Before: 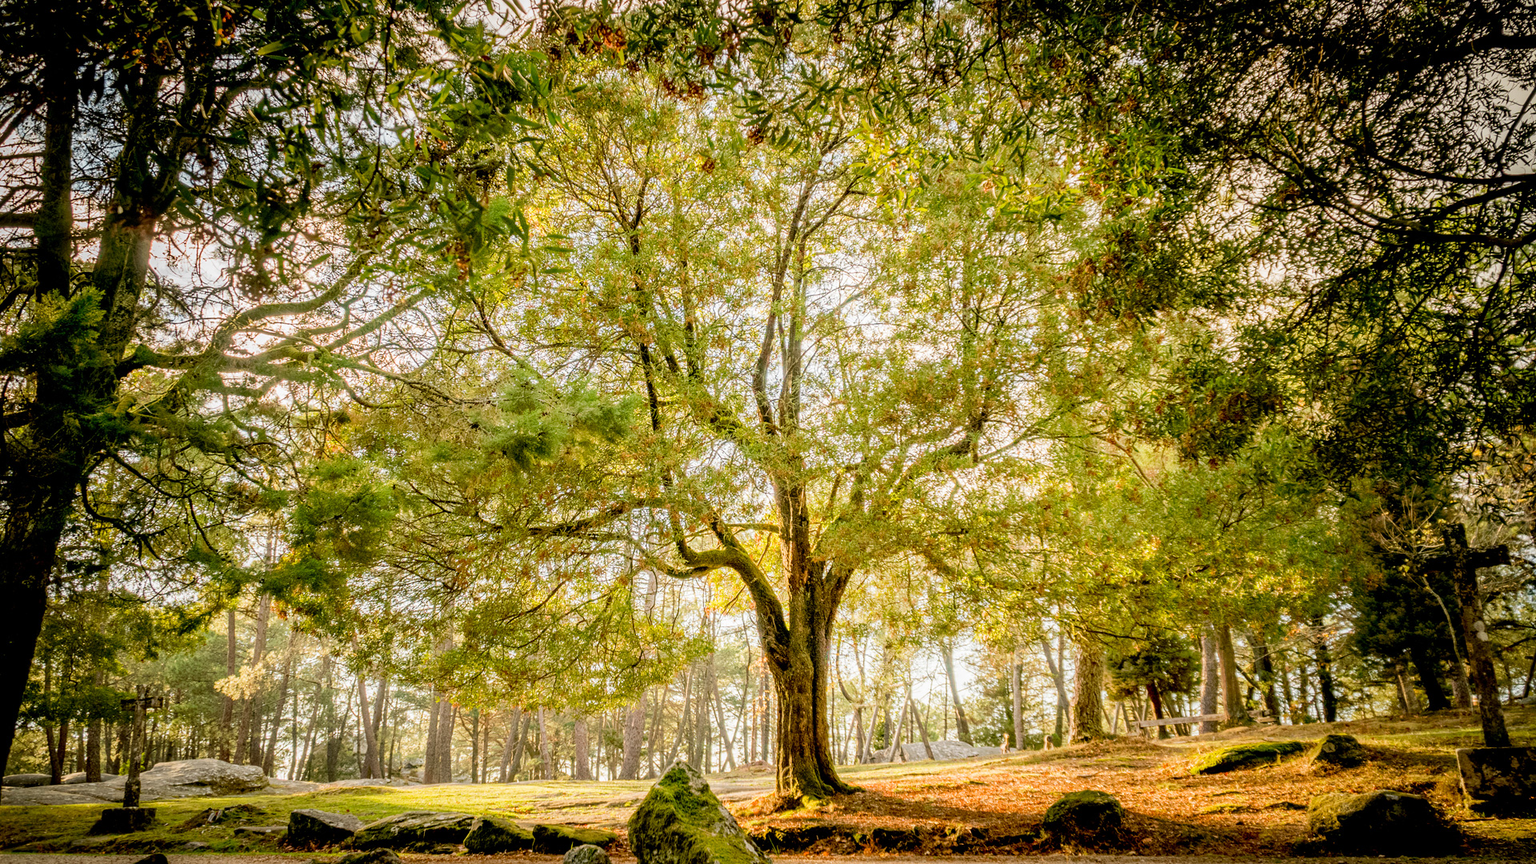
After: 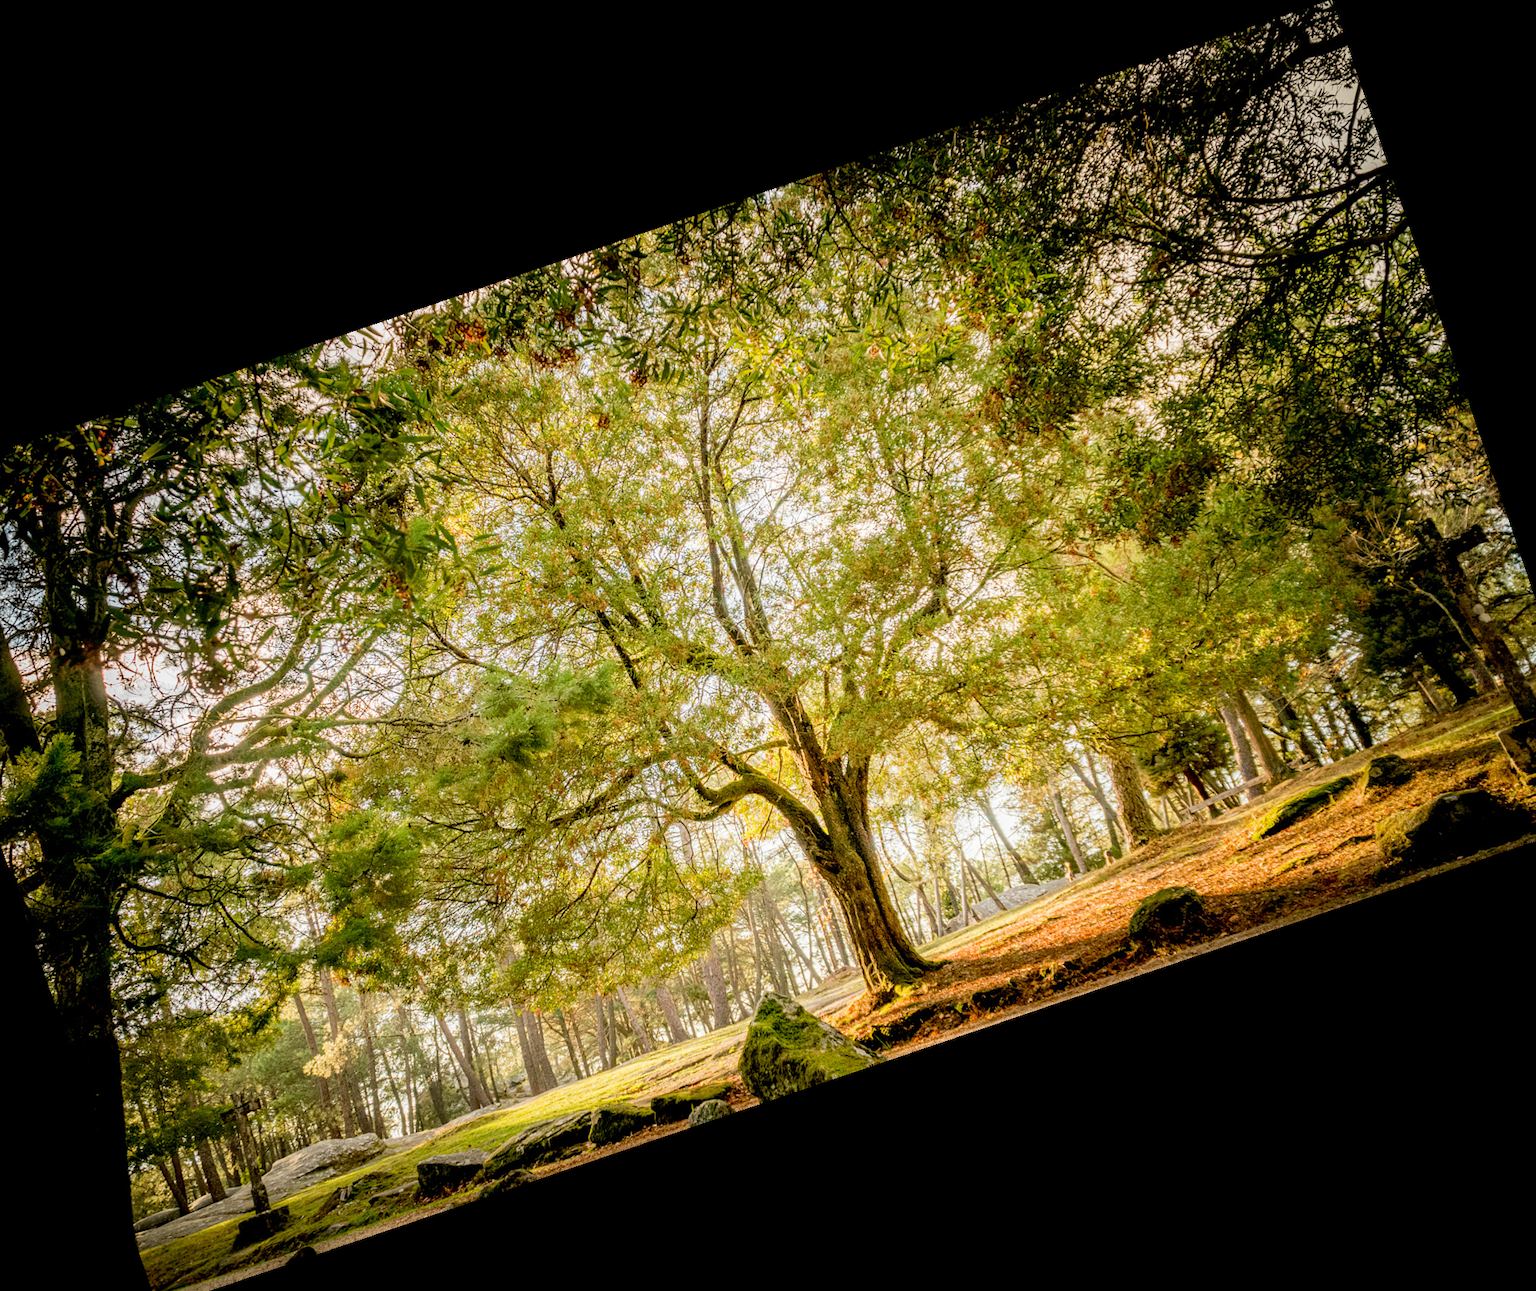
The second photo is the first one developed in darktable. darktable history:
crop and rotate: angle 18.74°, left 6.871%, right 4.147%, bottom 1.159%
